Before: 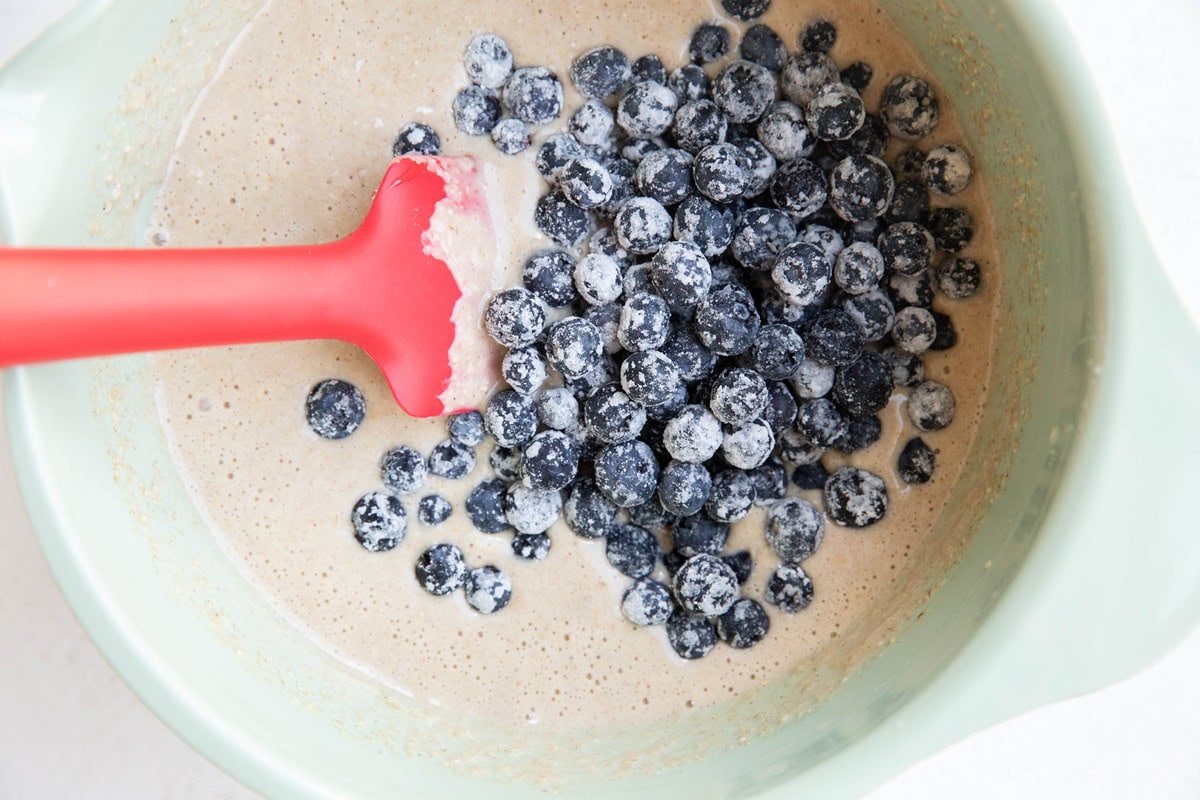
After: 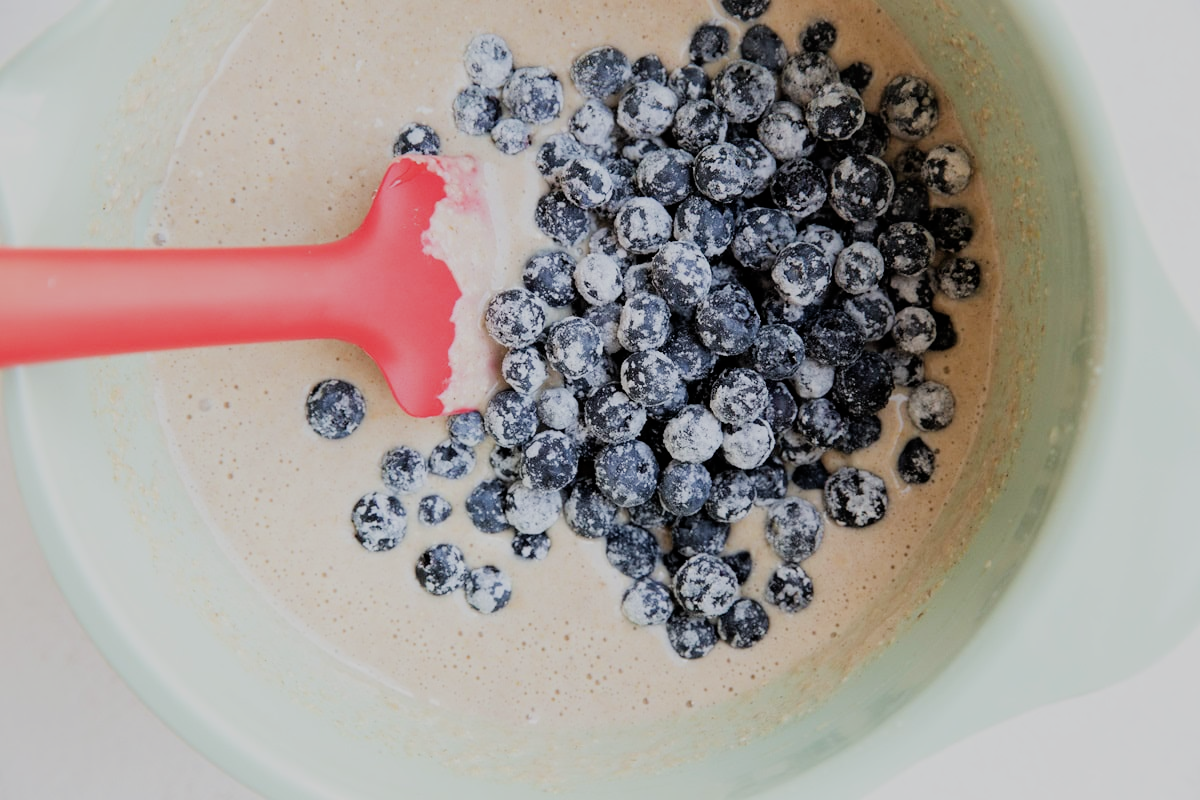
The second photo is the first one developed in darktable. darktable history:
filmic rgb: black relative exposure -7.15 EV, white relative exposure 5.36 EV, hardness 3.02
